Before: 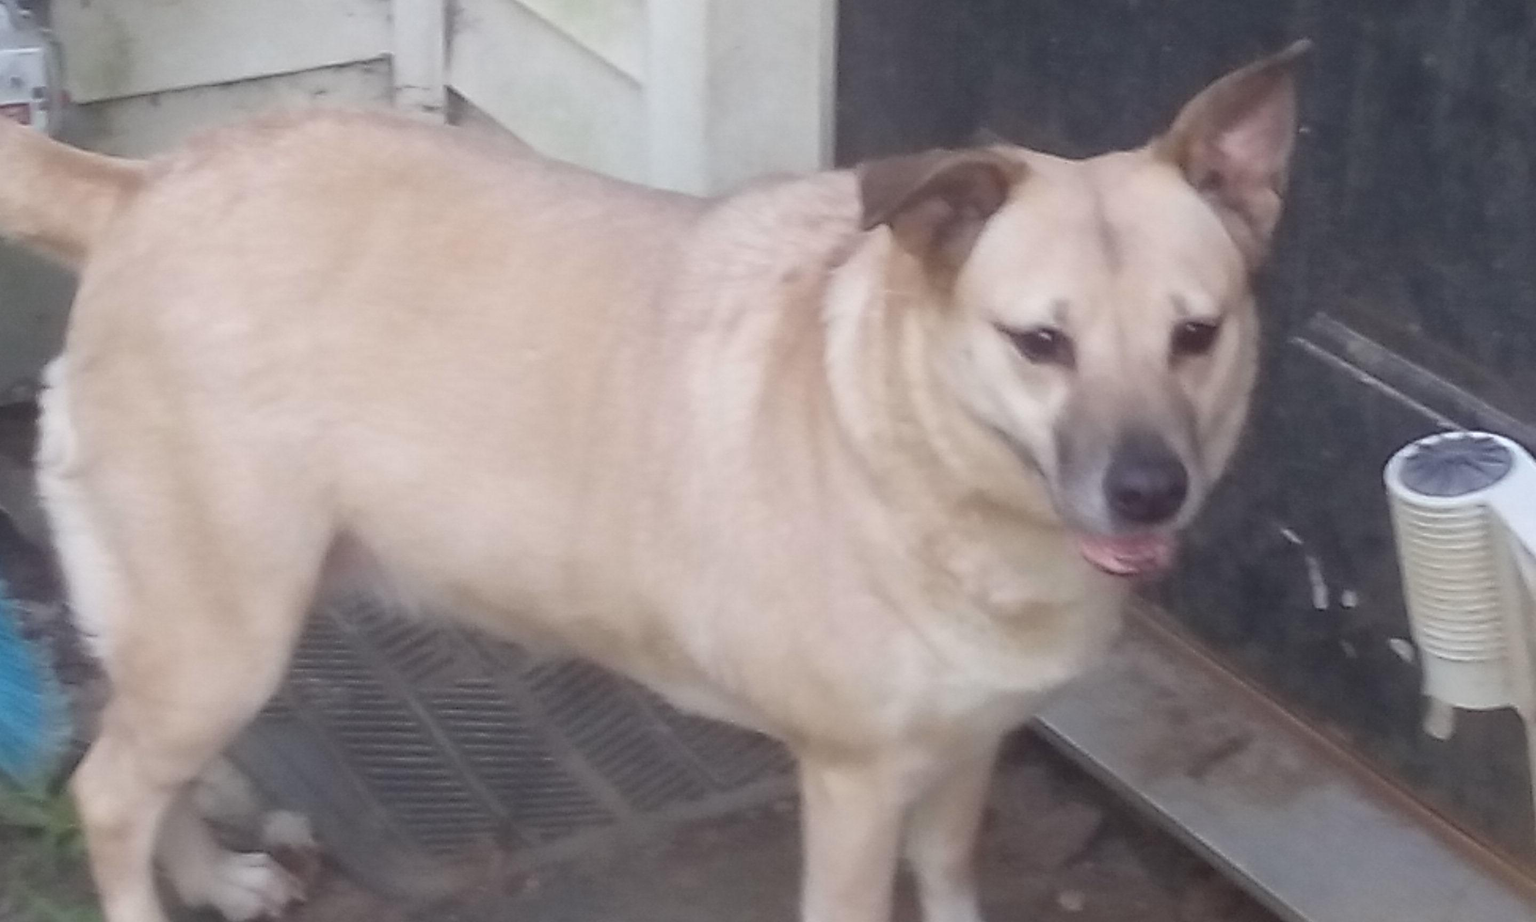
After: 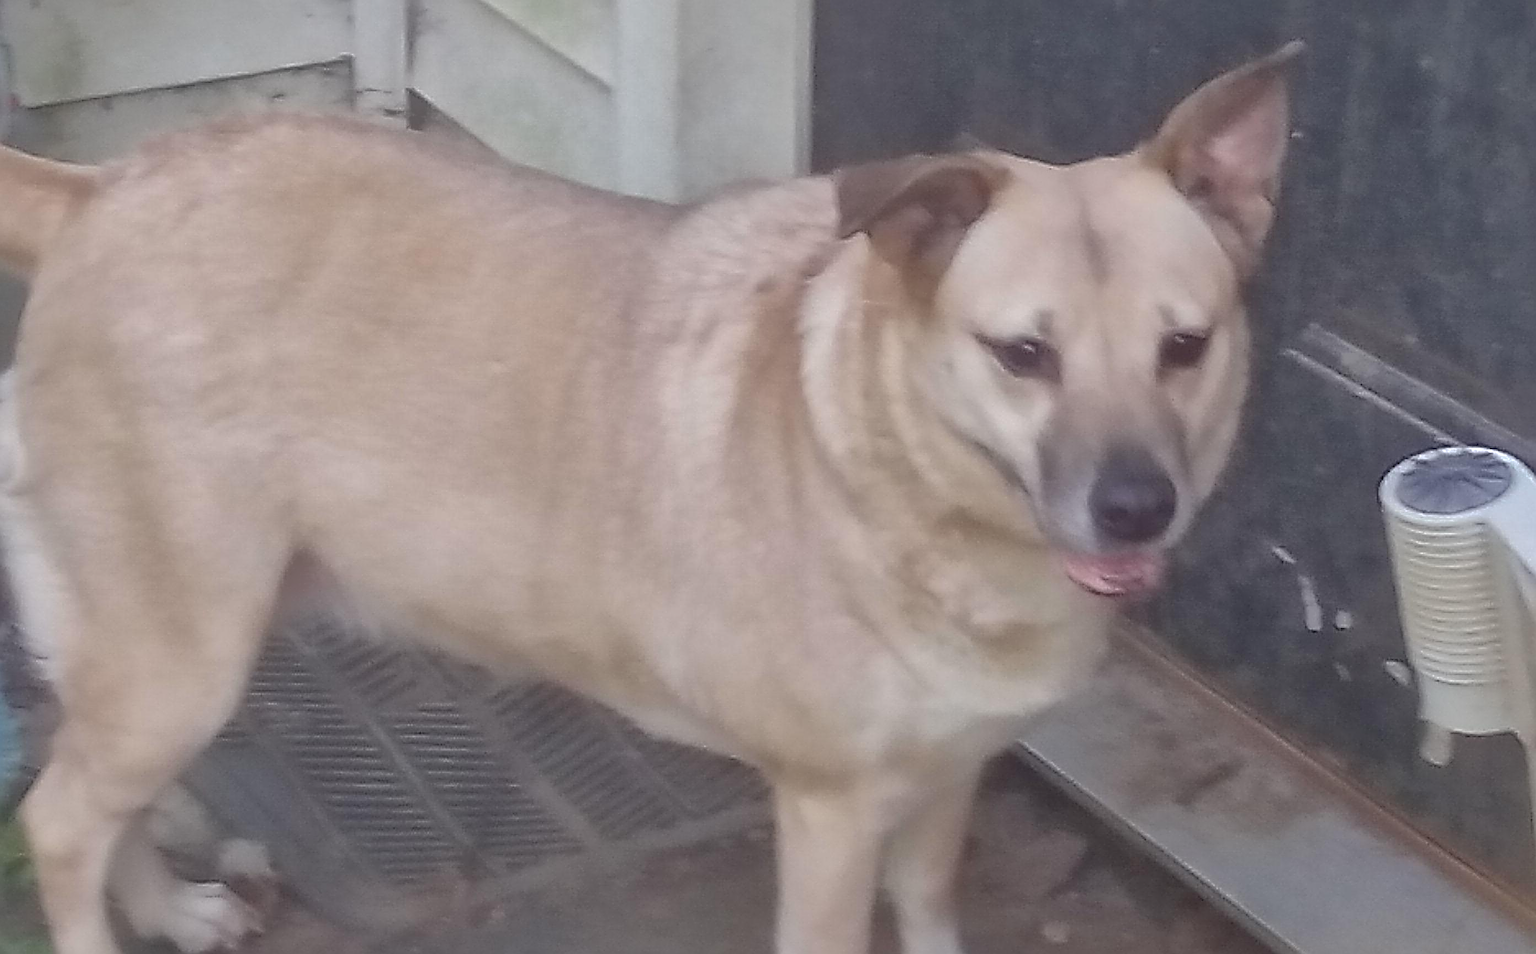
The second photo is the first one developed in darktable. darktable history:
sharpen: amount 1.993
crop and rotate: left 3.38%
shadows and highlights: shadows 59.43, highlights -59.67
